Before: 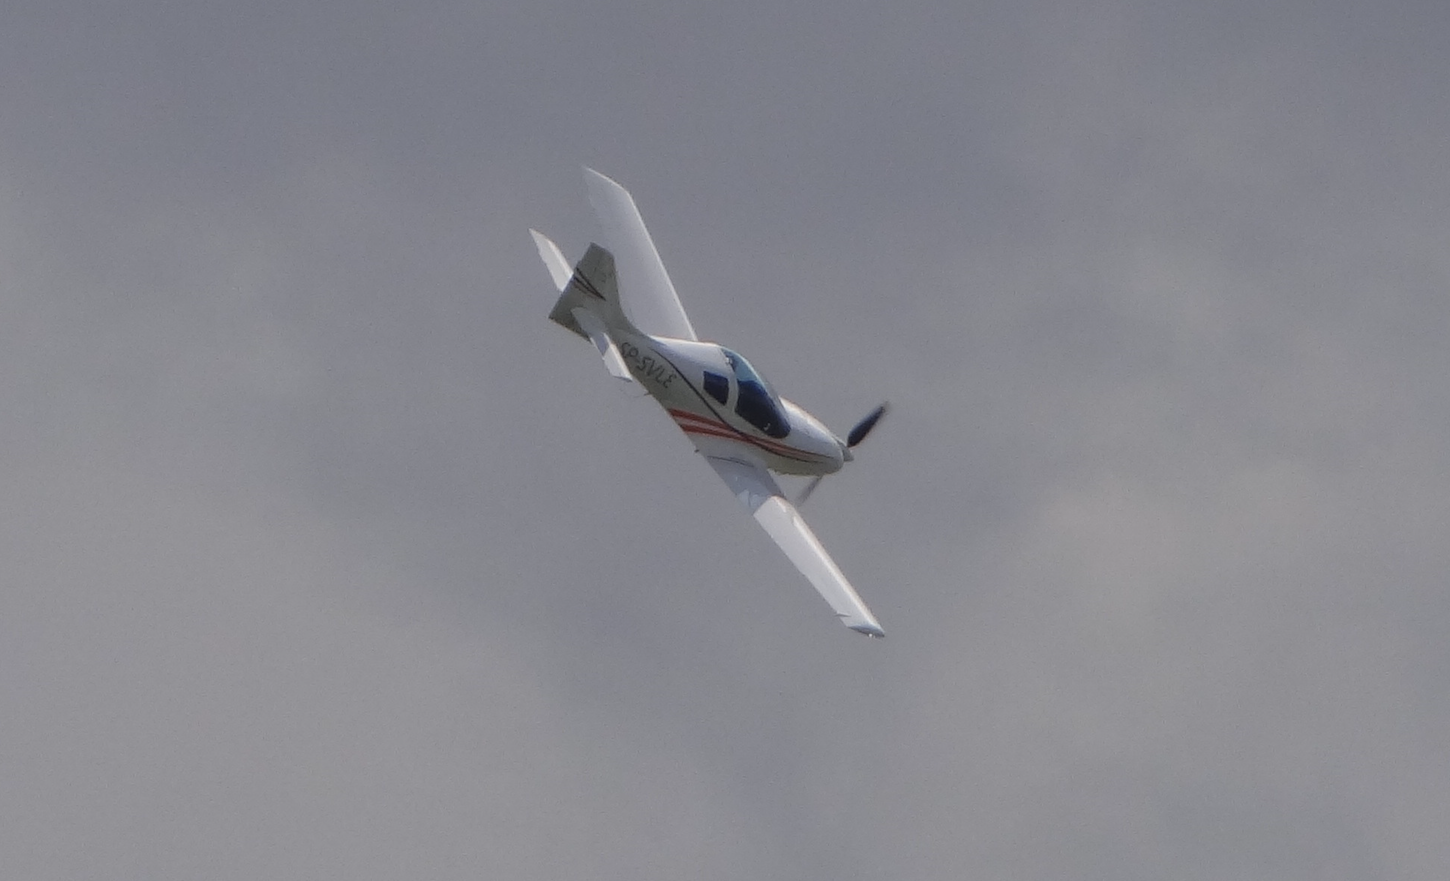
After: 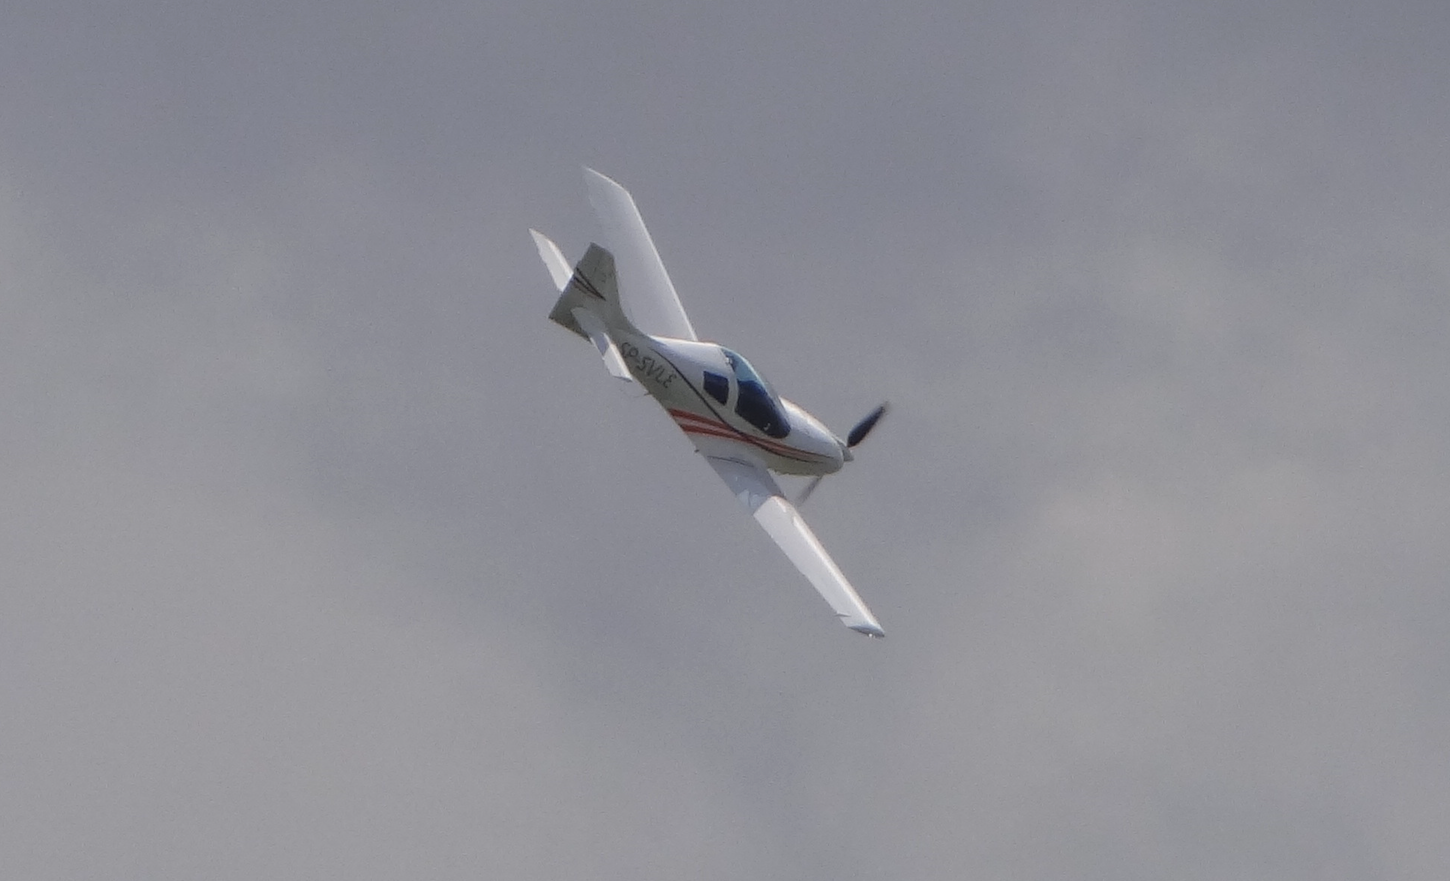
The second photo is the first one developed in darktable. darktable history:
exposure: exposure 0.17 EV, compensate exposure bias true, compensate highlight preservation false
